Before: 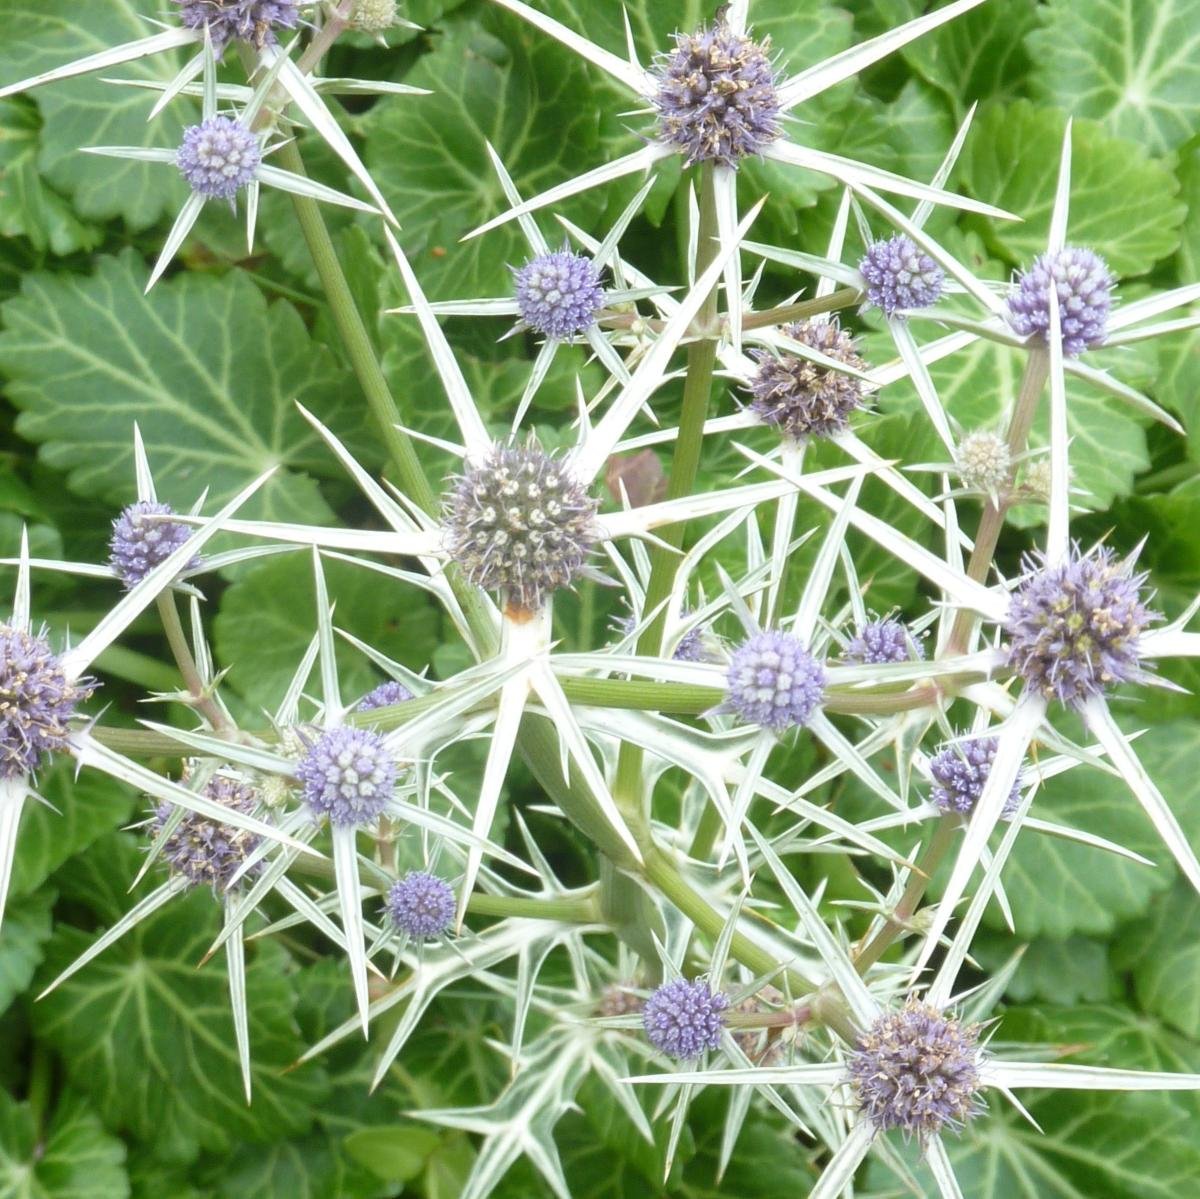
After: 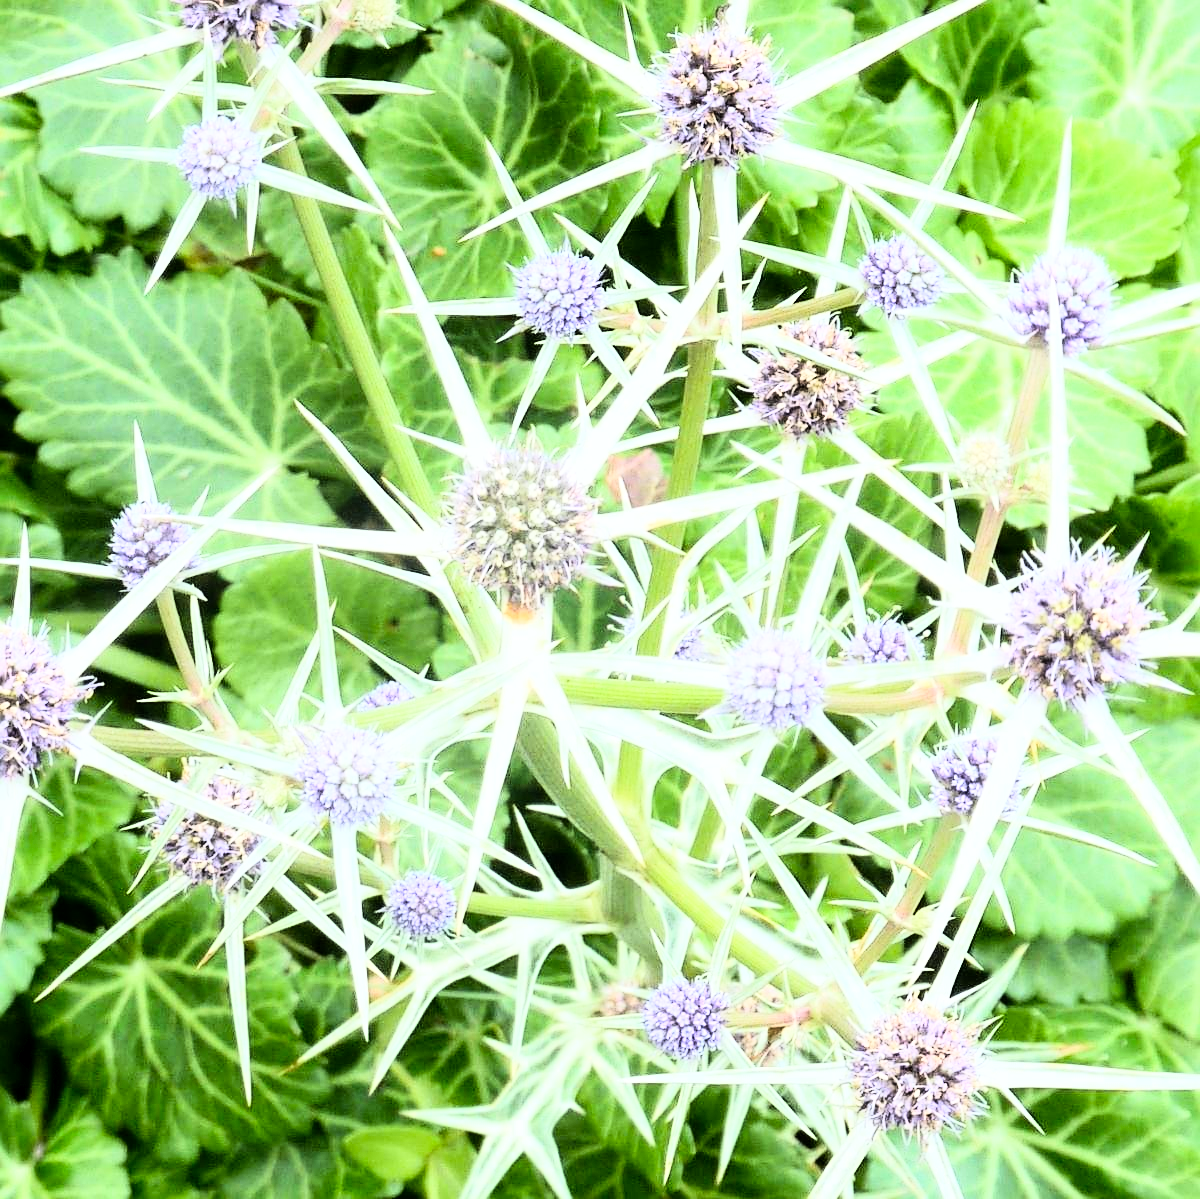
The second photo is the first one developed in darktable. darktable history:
sharpen: on, module defaults
exposure: black level correction 0.009, exposure 0.014 EV, compensate highlight preservation false
rgb curve: curves: ch0 [(0, 0) (0.21, 0.15) (0.24, 0.21) (0.5, 0.75) (0.75, 0.96) (0.89, 0.99) (1, 1)]; ch1 [(0, 0.02) (0.21, 0.13) (0.25, 0.2) (0.5, 0.67) (0.75, 0.9) (0.89, 0.97) (1, 1)]; ch2 [(0, 0.02) (0.21, 0.13) (0.25, 0.2) (0.5, 0.67) (0.75, 0.9) (0.89, 0.97) (1, 1)], compensate middle gray true
white balance: red 0.986, blue 1.01
